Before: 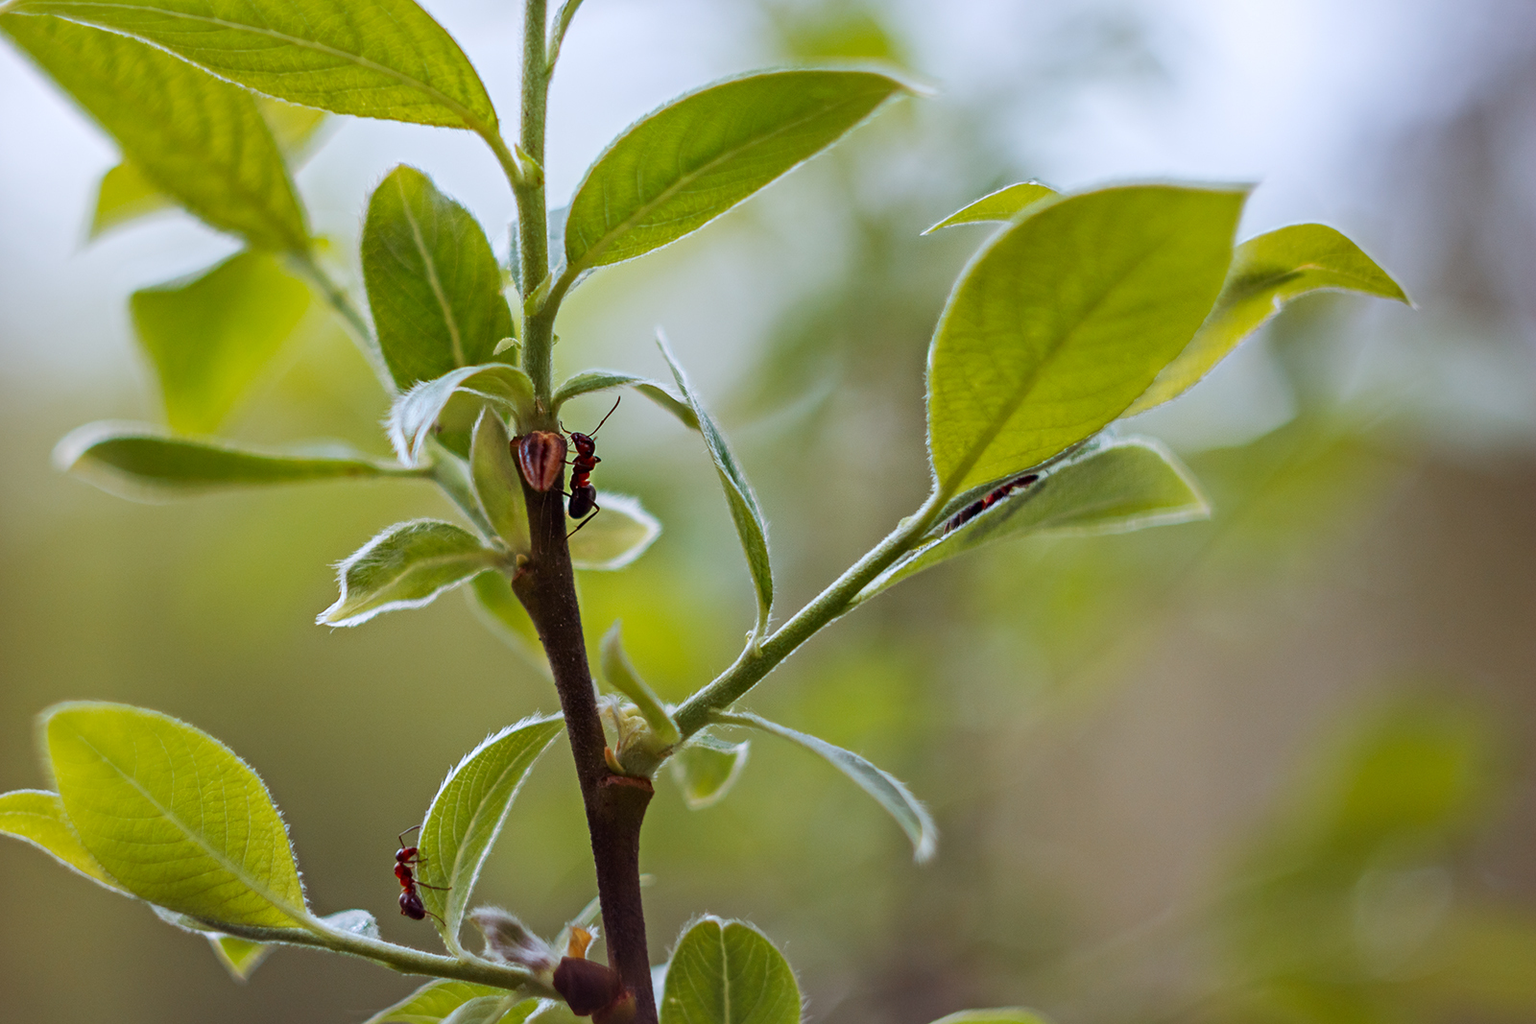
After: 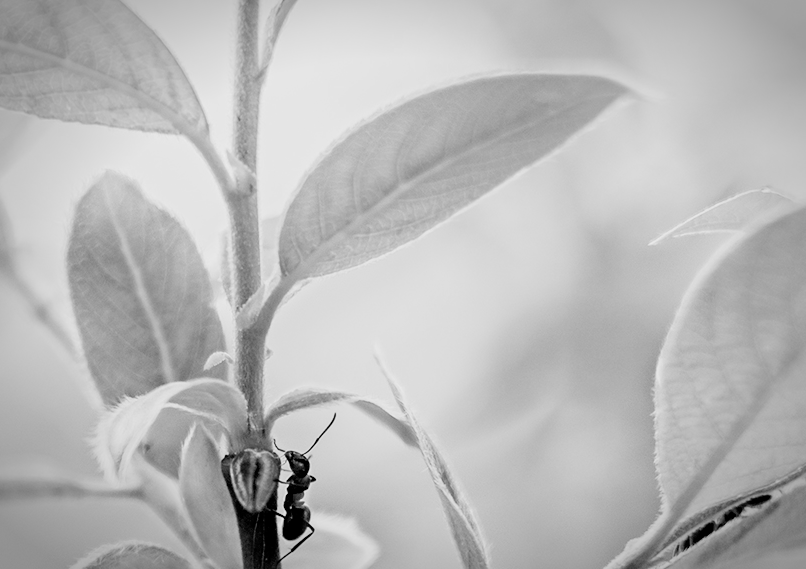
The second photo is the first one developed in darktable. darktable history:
color correction: highlights a* 3.17, highlights b* -0.941, shadows a* -0.091, shadows b* 2.3, saturation 0.984
color balance rgb: highlights gain › chroma 4.043%, highlights gain › hue 200.61°, perceptual saturation grading › global saturation 20%, perceptual saturation grading › highlights -25.768%, perceptual saturation grading › shadows 49.938%, contrast -19.656%
vignetting: automatic ratio true
exposure: black level correction 0, exposure 1.391 EV, compensate highlight preservation false
color zones: curves: ch1 [(0, -0.014) (0.143, -0.013) (0.286, -0.013) (0.429, -0.016) (0.571, -0.019) (0.714, -0.015) (0.857, 0.002) (1, -0.014)]
levels: levels [0, 0.48, 0.961]
filmic rgb: black relative exposure -2.75 EV, white relative exposure 4.56 EV, hardness 1.69, contrast 1.244, iterations of high-quality reconstruction 0
crop: left 19.375%, right 30.207%, bottom 46.6%
